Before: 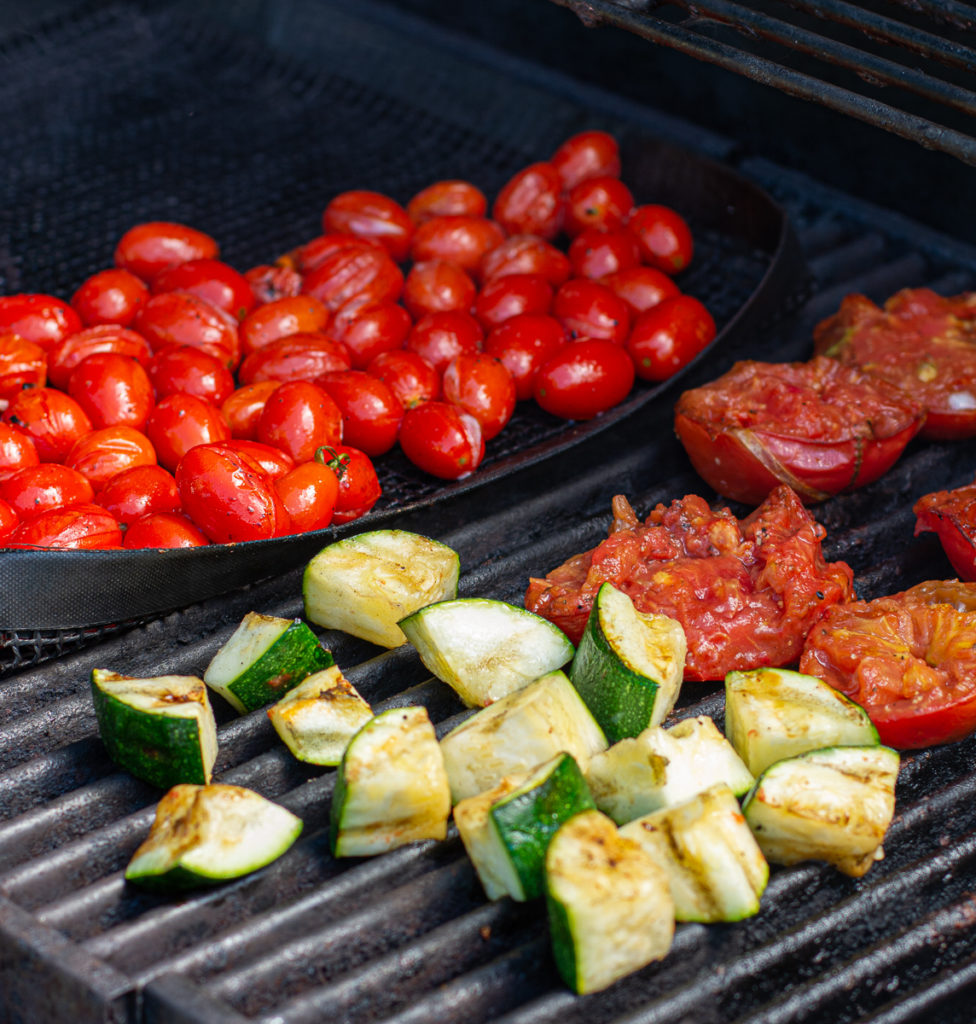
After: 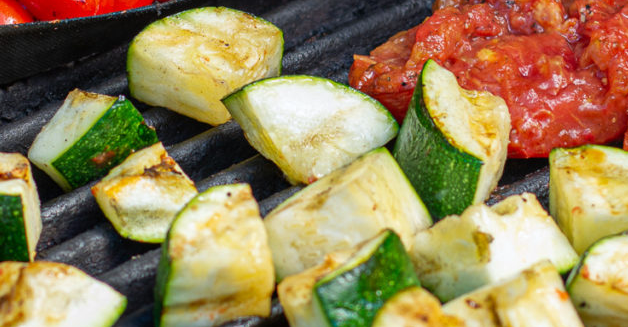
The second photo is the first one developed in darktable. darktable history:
white balance: red 0.988, blue 1.017
crop: left 18.091%, top 51.13%, right 17.525%, bottom 16.85%
